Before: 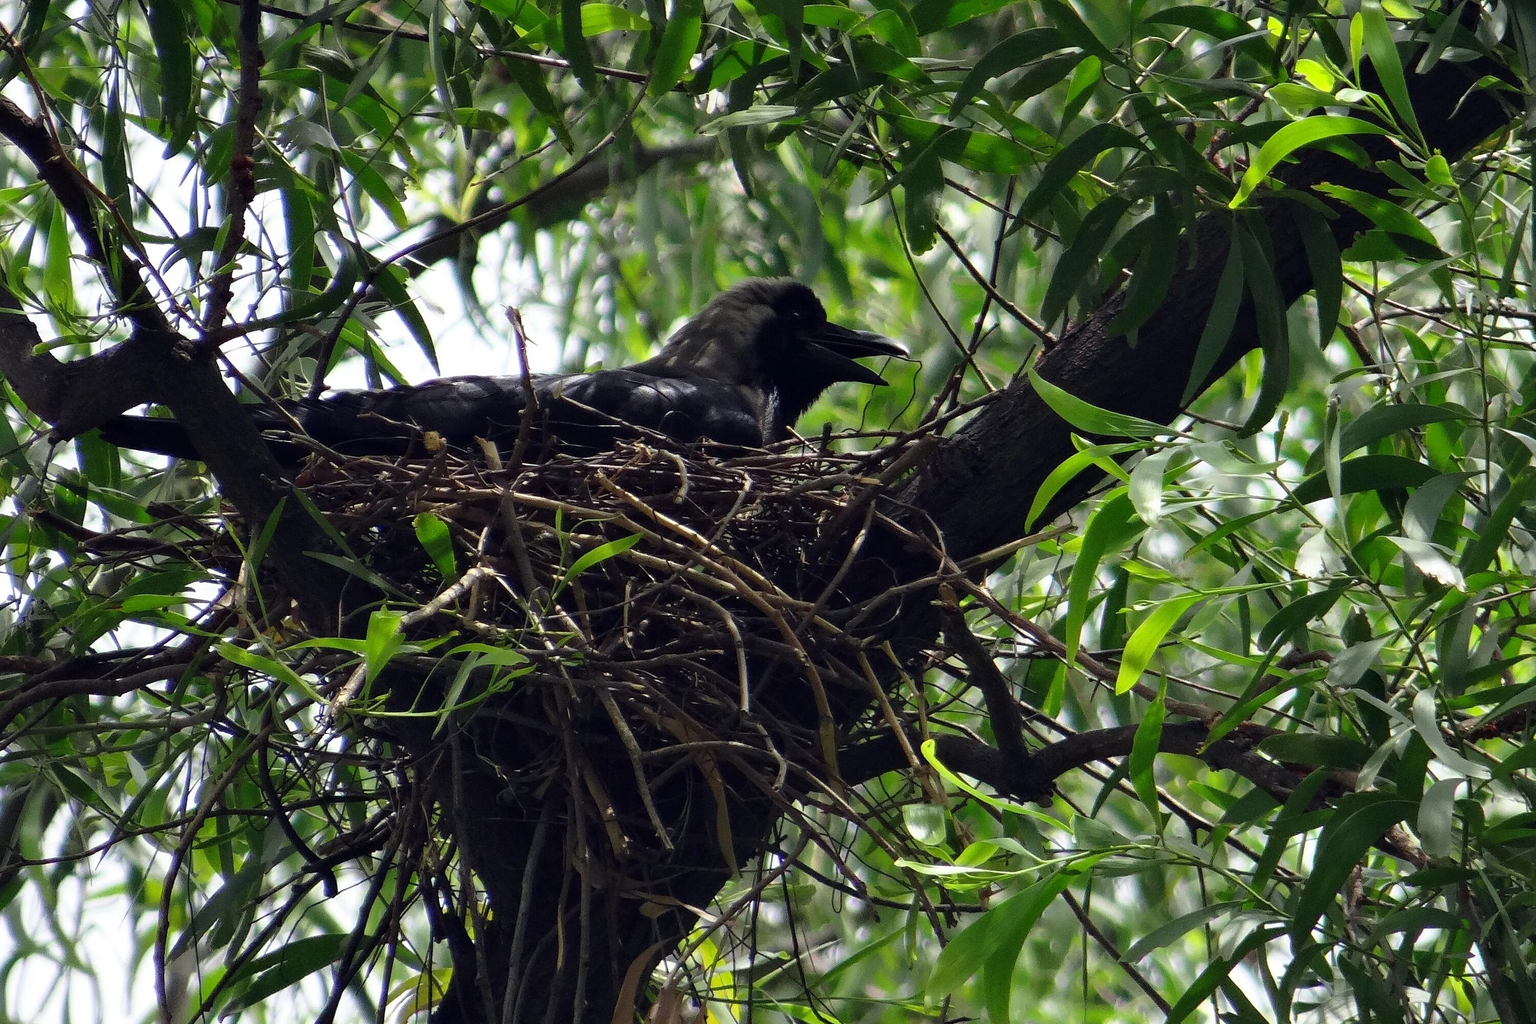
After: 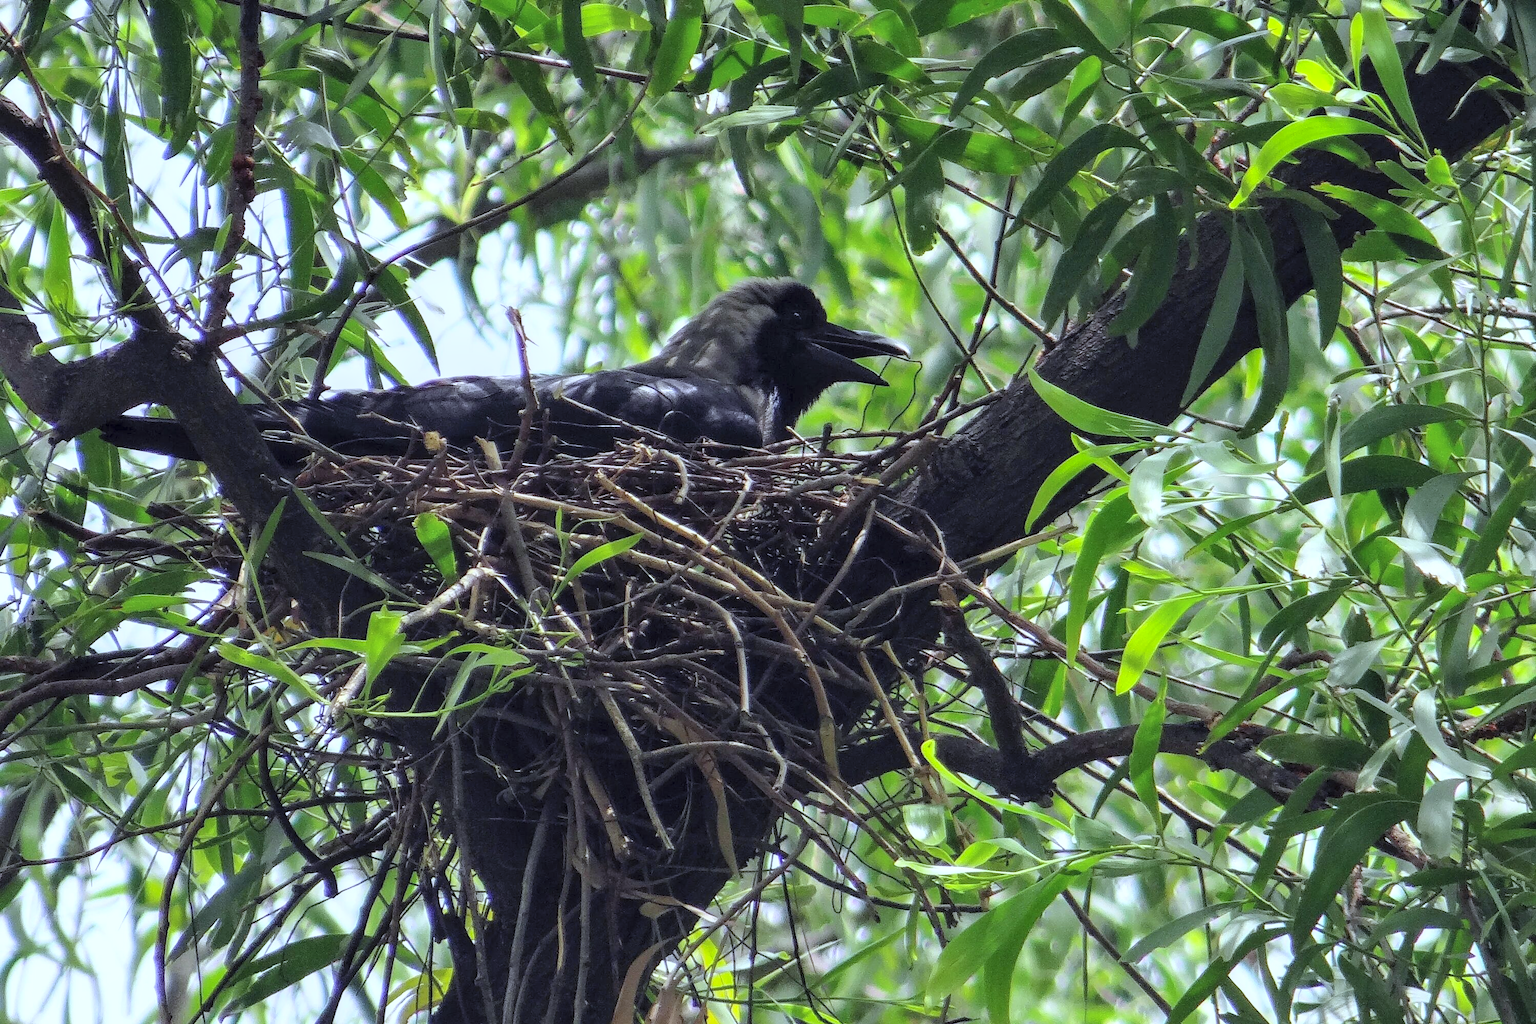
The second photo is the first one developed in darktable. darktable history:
white balance: red 0.931, blue 1.11
local contrast: on, module defaults
tone equalizer: on, module defaults
contrast brightness saturation: contrast 0.1, brightness 0.3, saturation 0.14
